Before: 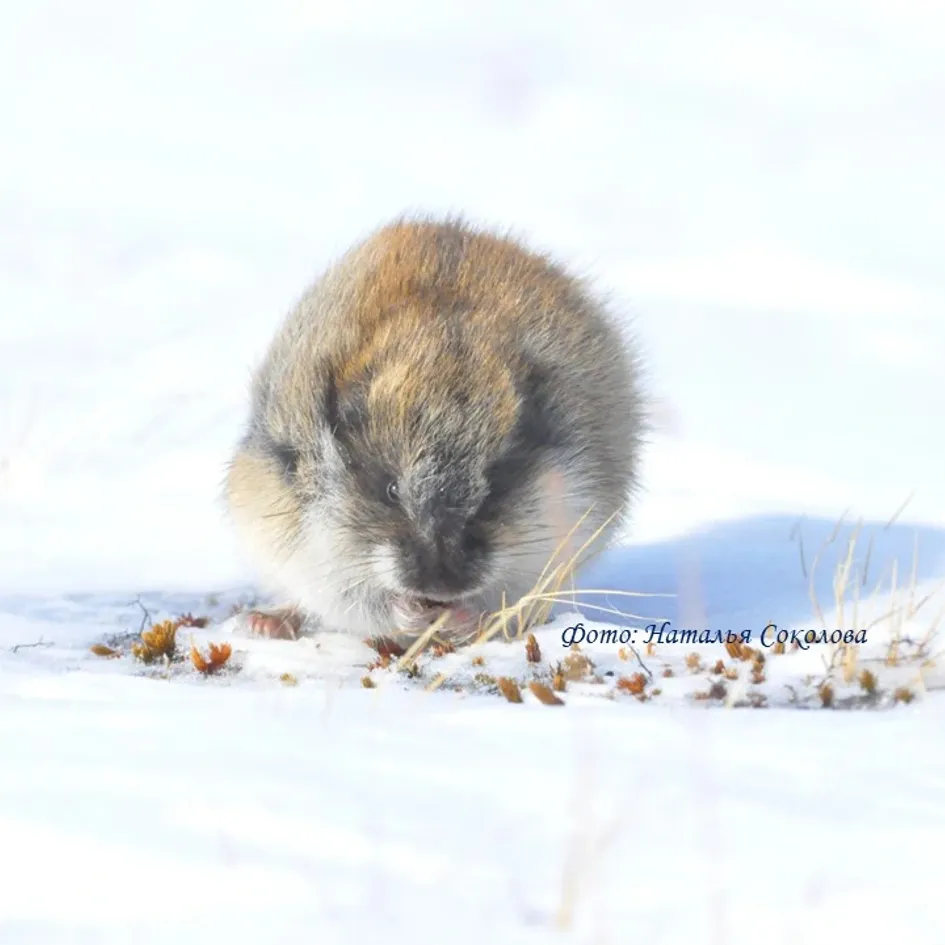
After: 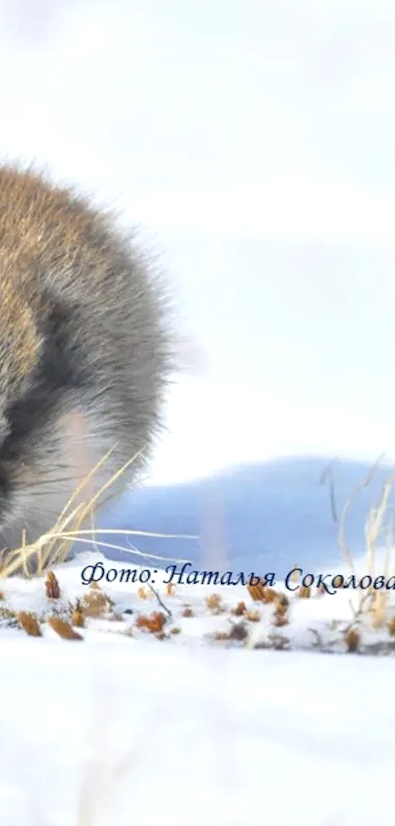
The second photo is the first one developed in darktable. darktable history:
local contrast: detail 130%
rotate and perspective: rotation 0.062°, lens shift (vertical) 0.115, lens shift (horizontal) -0.133, crop left 0.047, crop right 0.94, crop top 0.061, crop bottom 0.94
crop: left 47.628%, top 6.643%, right 7.874%
